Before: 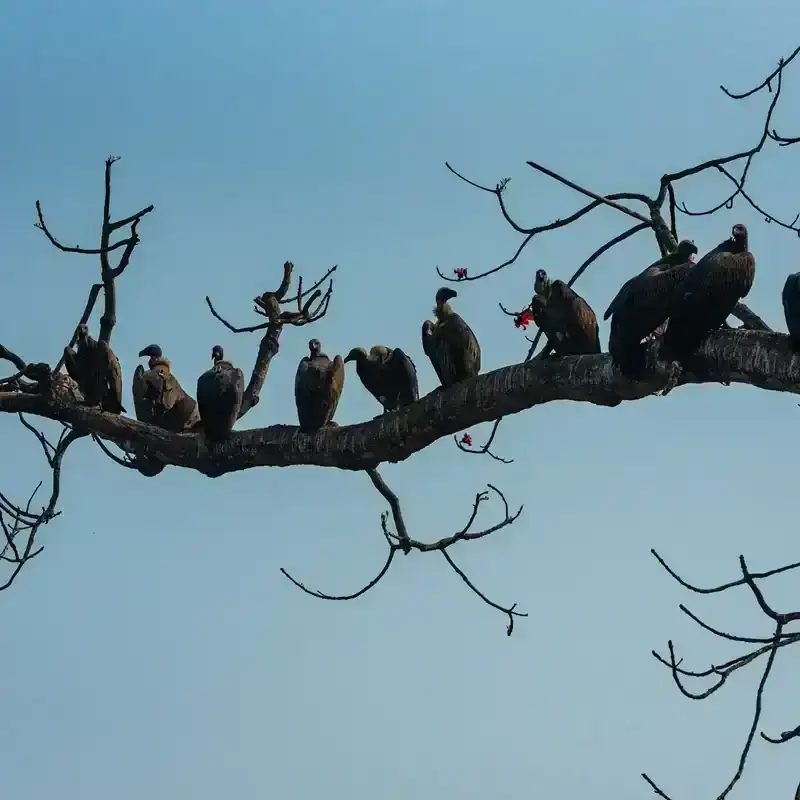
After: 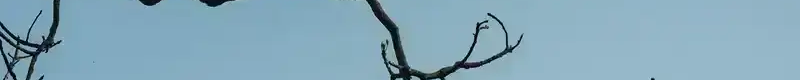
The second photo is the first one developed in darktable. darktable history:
white balance: red 0.988, blue 1.017
crop and rotate: top 59.084%, bottom 30.916%
